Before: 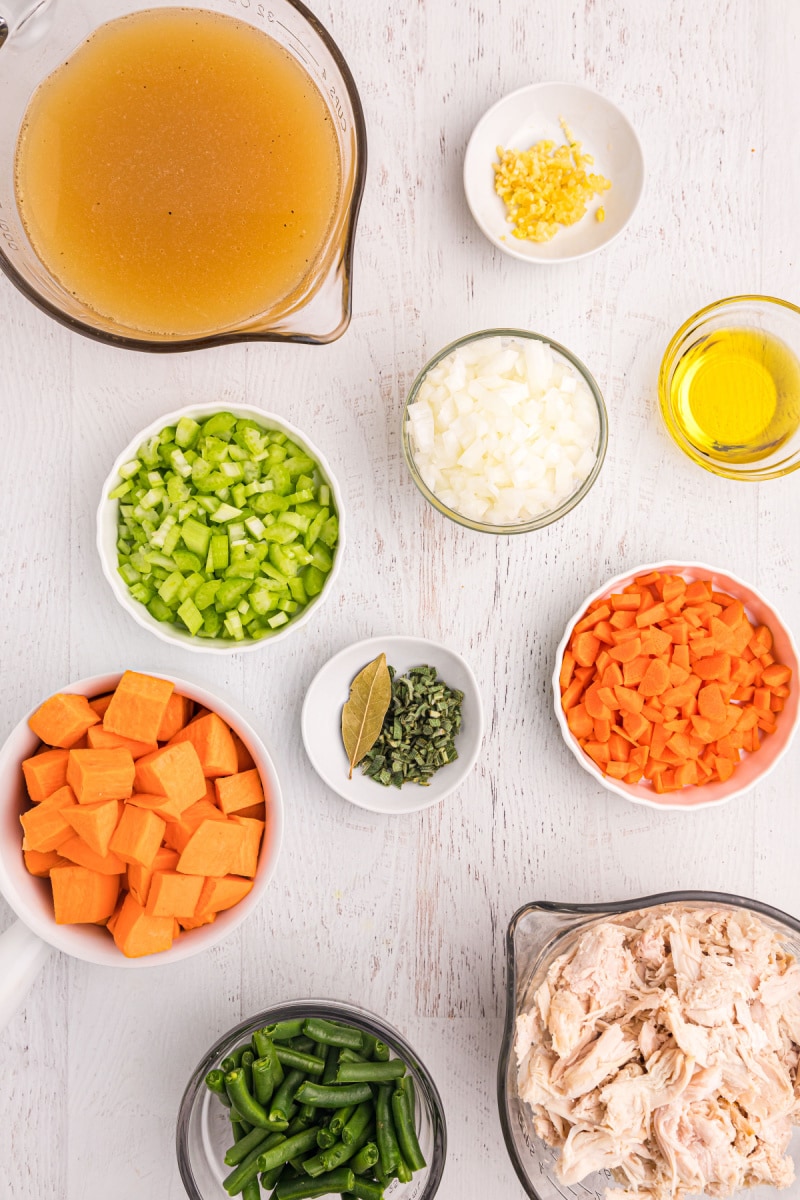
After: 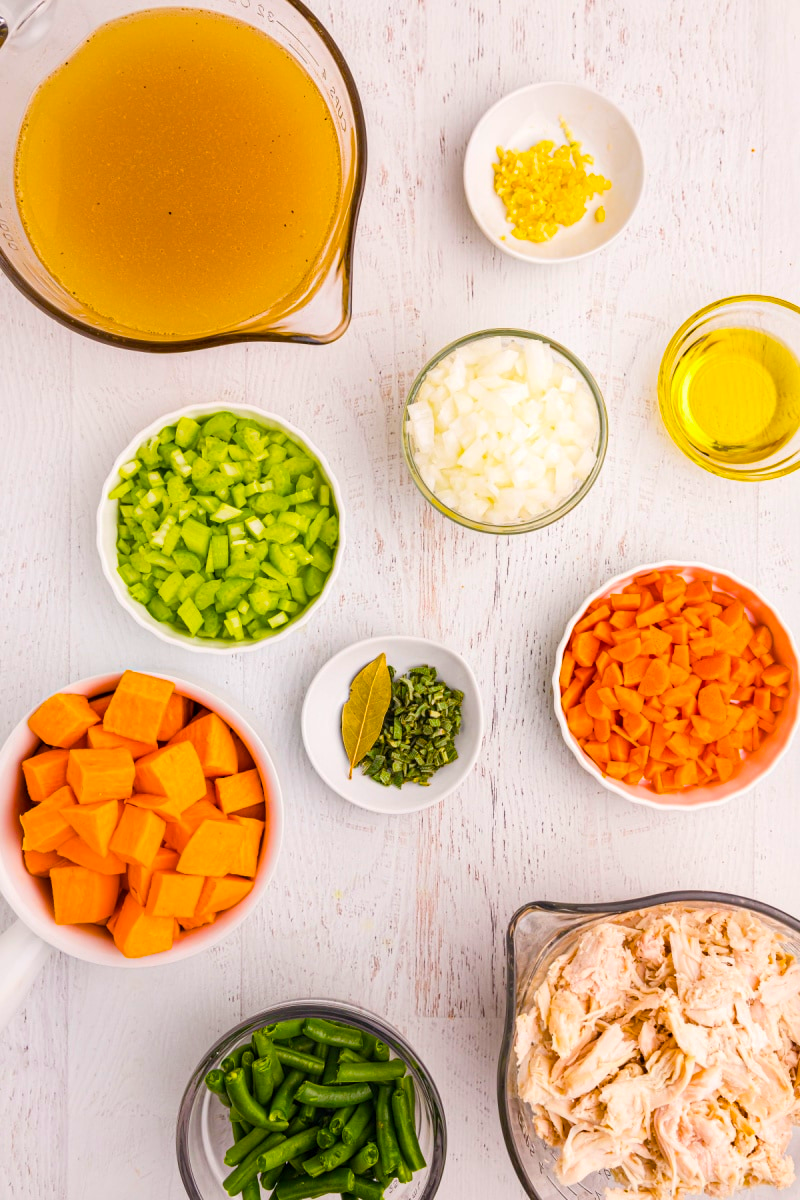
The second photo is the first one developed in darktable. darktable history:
color balance rgb: linear chroma grading › global chroma 8.901%, perceptual saturation grading › global saturation 36.716%, perceptual saturation grading › shadows 35.308%, global vibrance 20%
